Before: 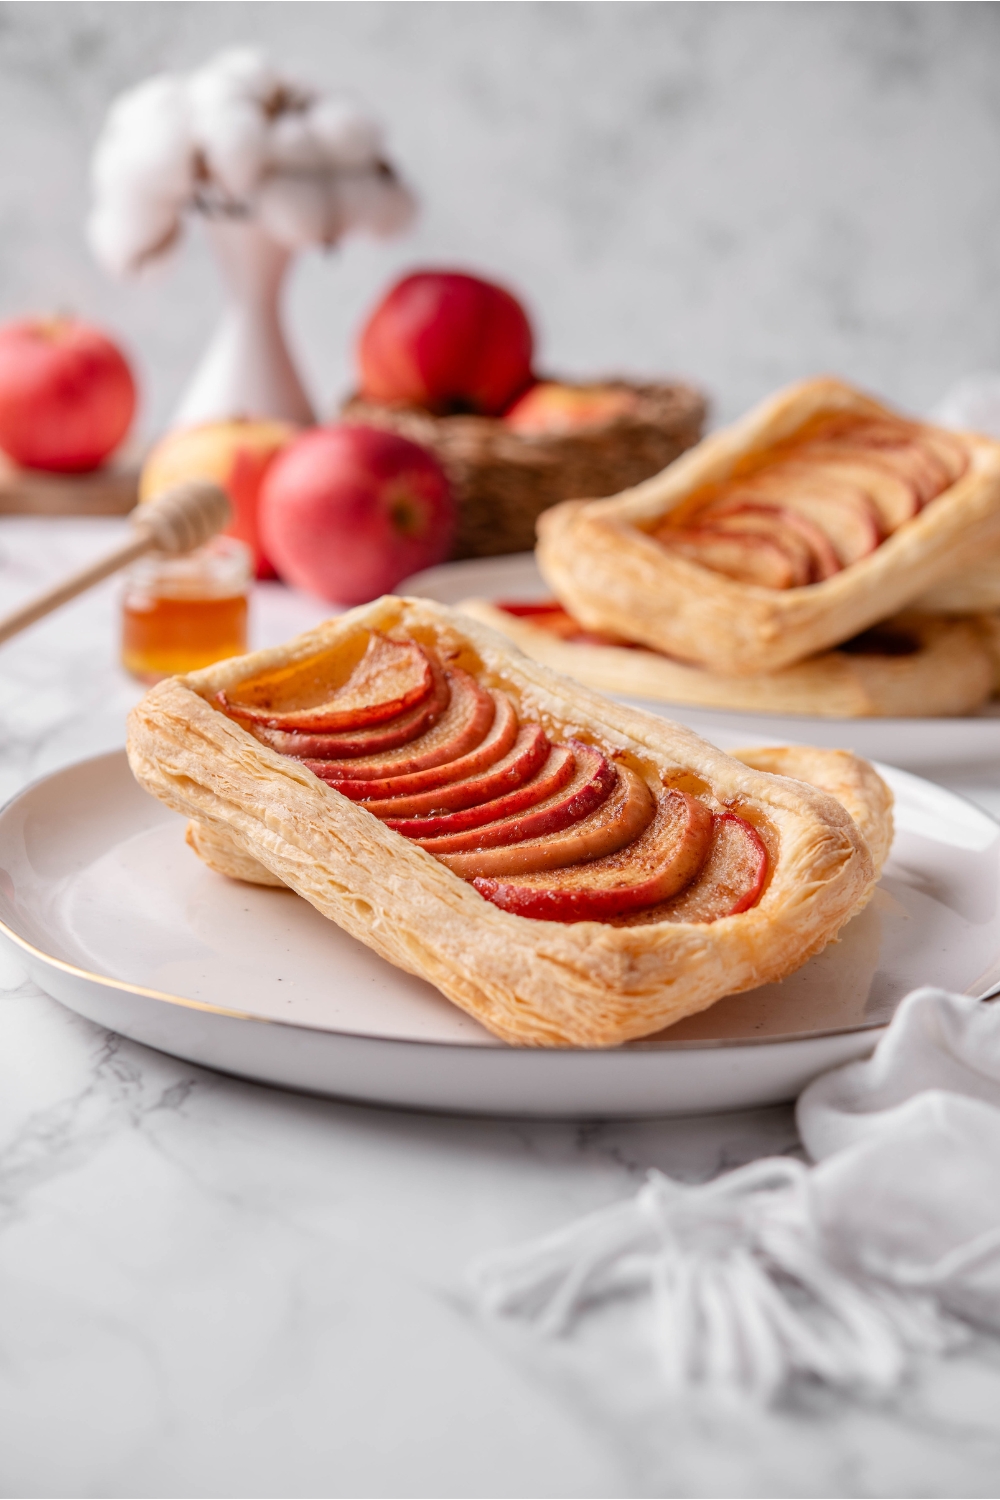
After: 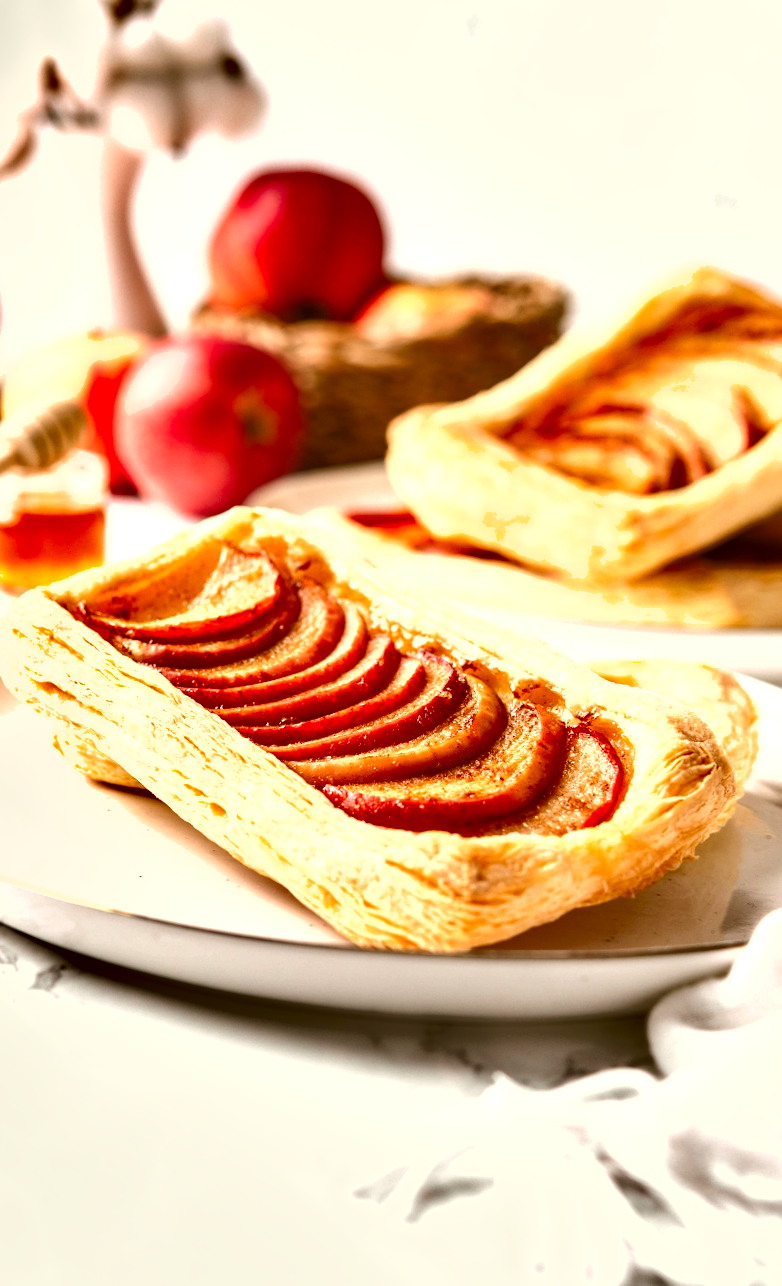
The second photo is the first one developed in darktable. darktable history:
color correction: highlights a* -1.43, highlights b* 10.12, shadows a* 0.395, shadows b* 19.35
exposure: black level correction 0, exposure 1.1 EV, compensate highlight preservation false
shadows and highlights: shadows color adjustment 97.66%, soften with gaussian
rotate and perspective: rotation 0.062°, lens shift (vertical) 0.115, lens shift (horizontal) -0.133, crop left 0.047, crop right 0.94, crop top 0.061, crop bottom 0.94
crop: left 9.807%, top 6.259%, right 7.334%, bottom 2.177%
tone equalizer: on, module defaults
